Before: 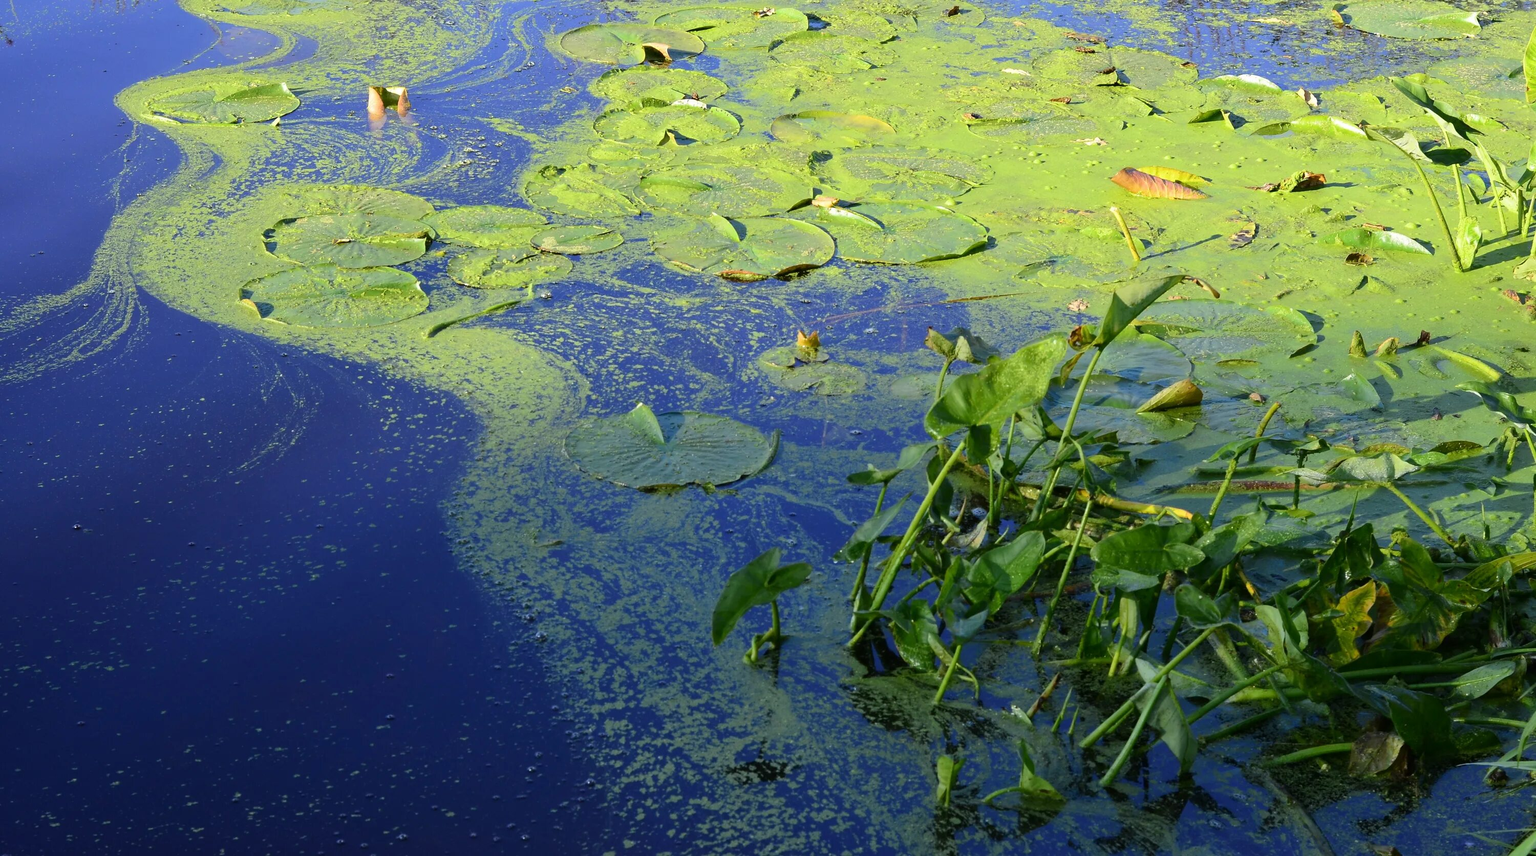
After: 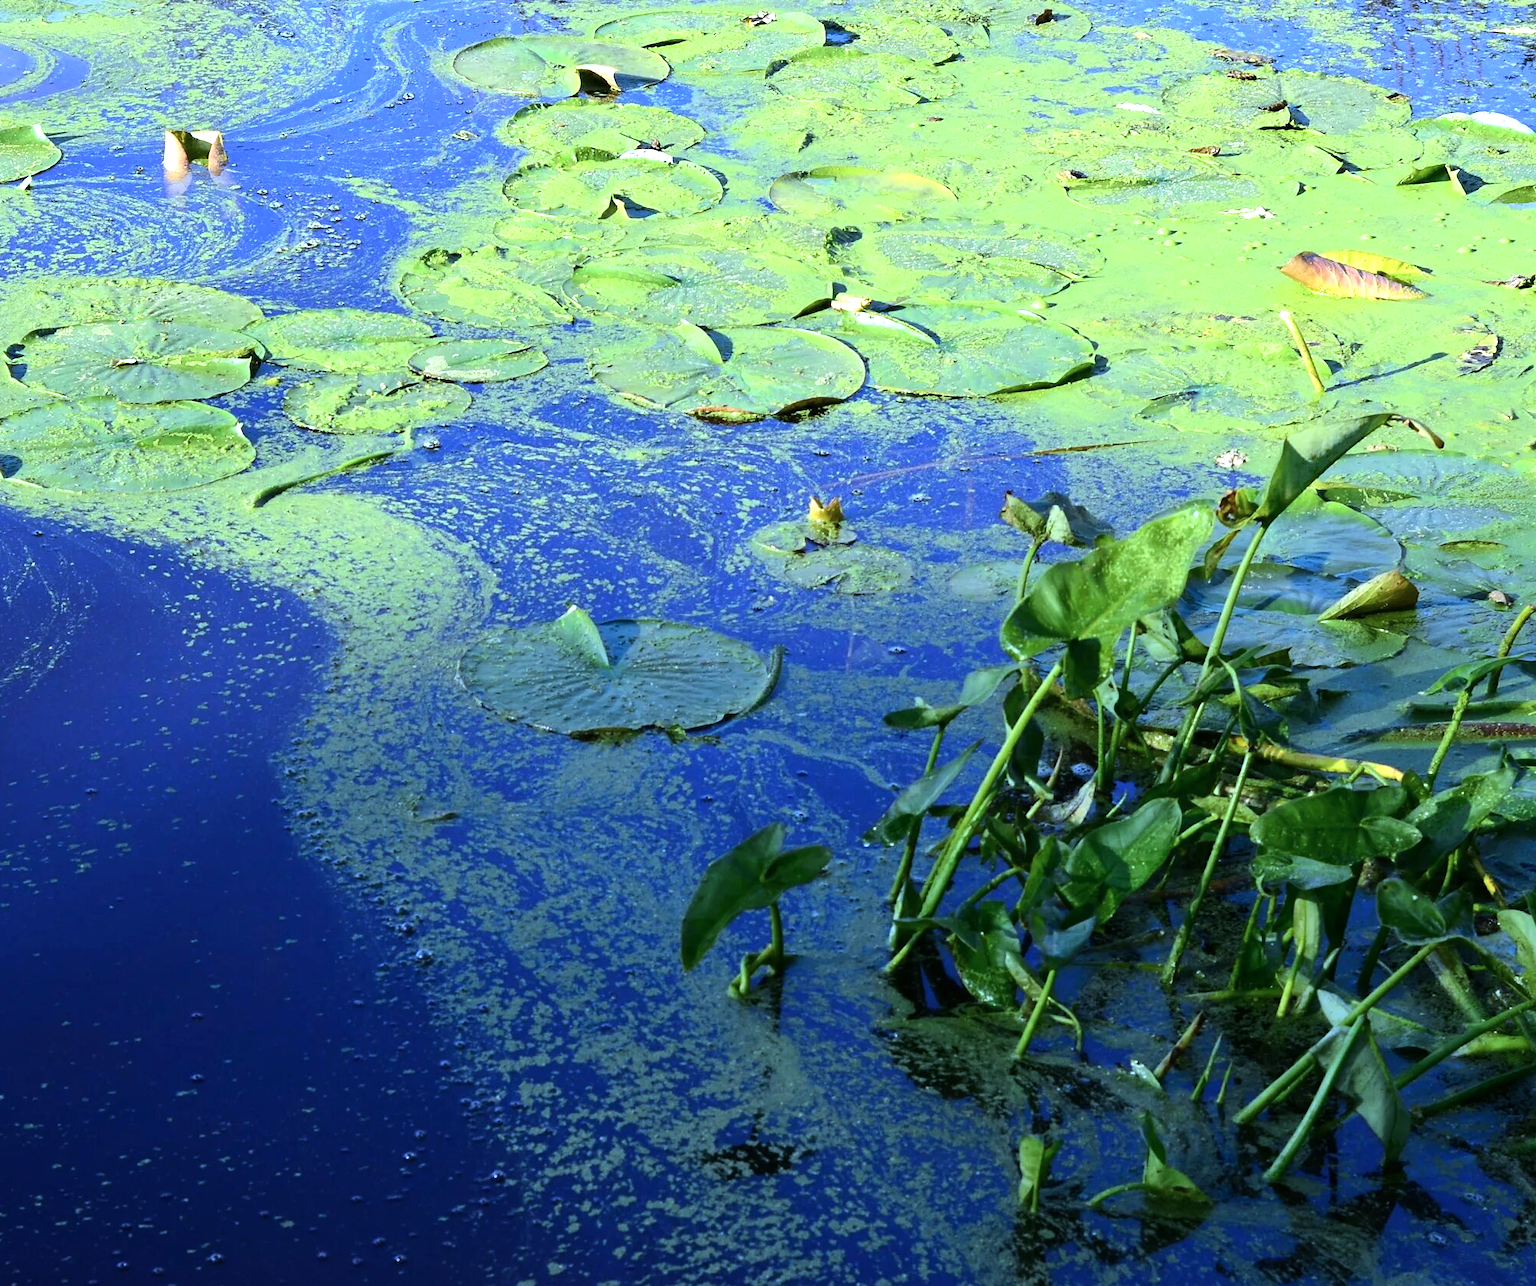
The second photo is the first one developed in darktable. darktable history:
color calibration: illuminant custom, x 0.368, y 0.373, temperature 4330.32 K
tone equalizer: -8 EV -0.75 EV, -7 EV -0.7 EV, -6 EV -0.6 EV, -5 EV -0.4 EV, -3 EV 0.4 EV, -2 EV 0.6 EV, -1 EV 0.7 EV, +0 EV 0.75 EV, edges refinement/feathering 500, mask exposure compensation -1.57 EV, preserve details no
color balance: input saturation 99%
white balance: red 0.926, green 1.003, blue 1.133
crop: left 16.899%, right 16.556%
